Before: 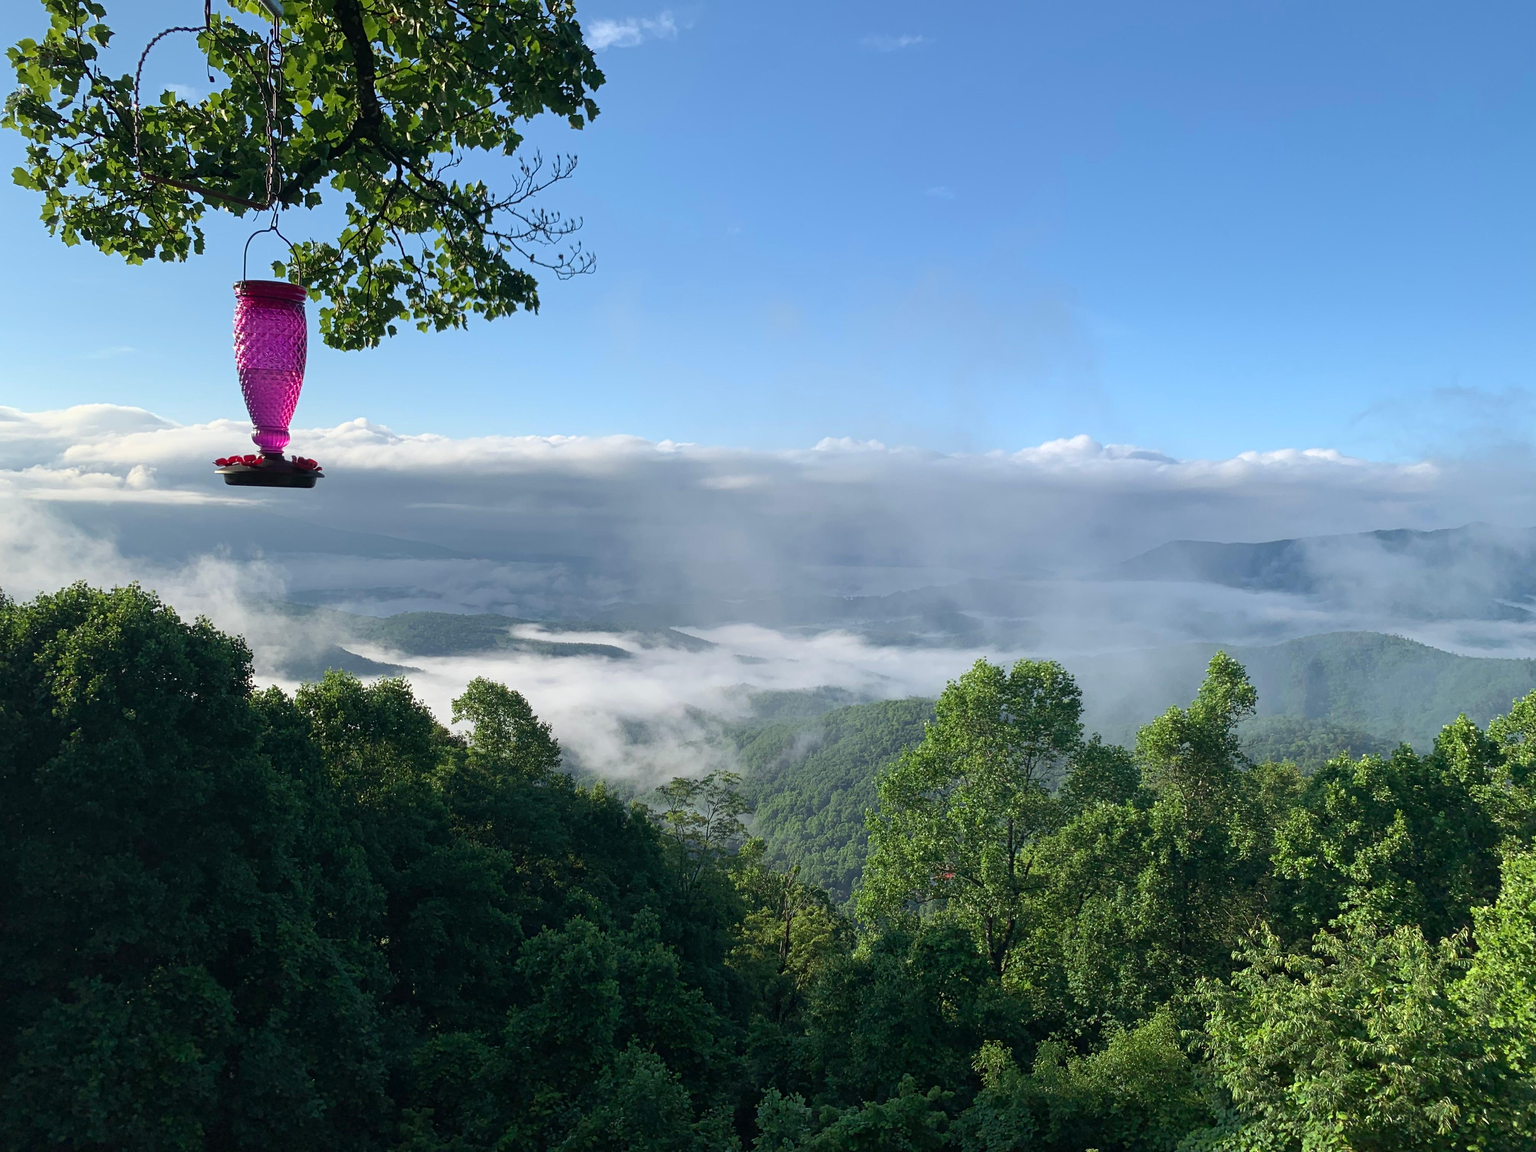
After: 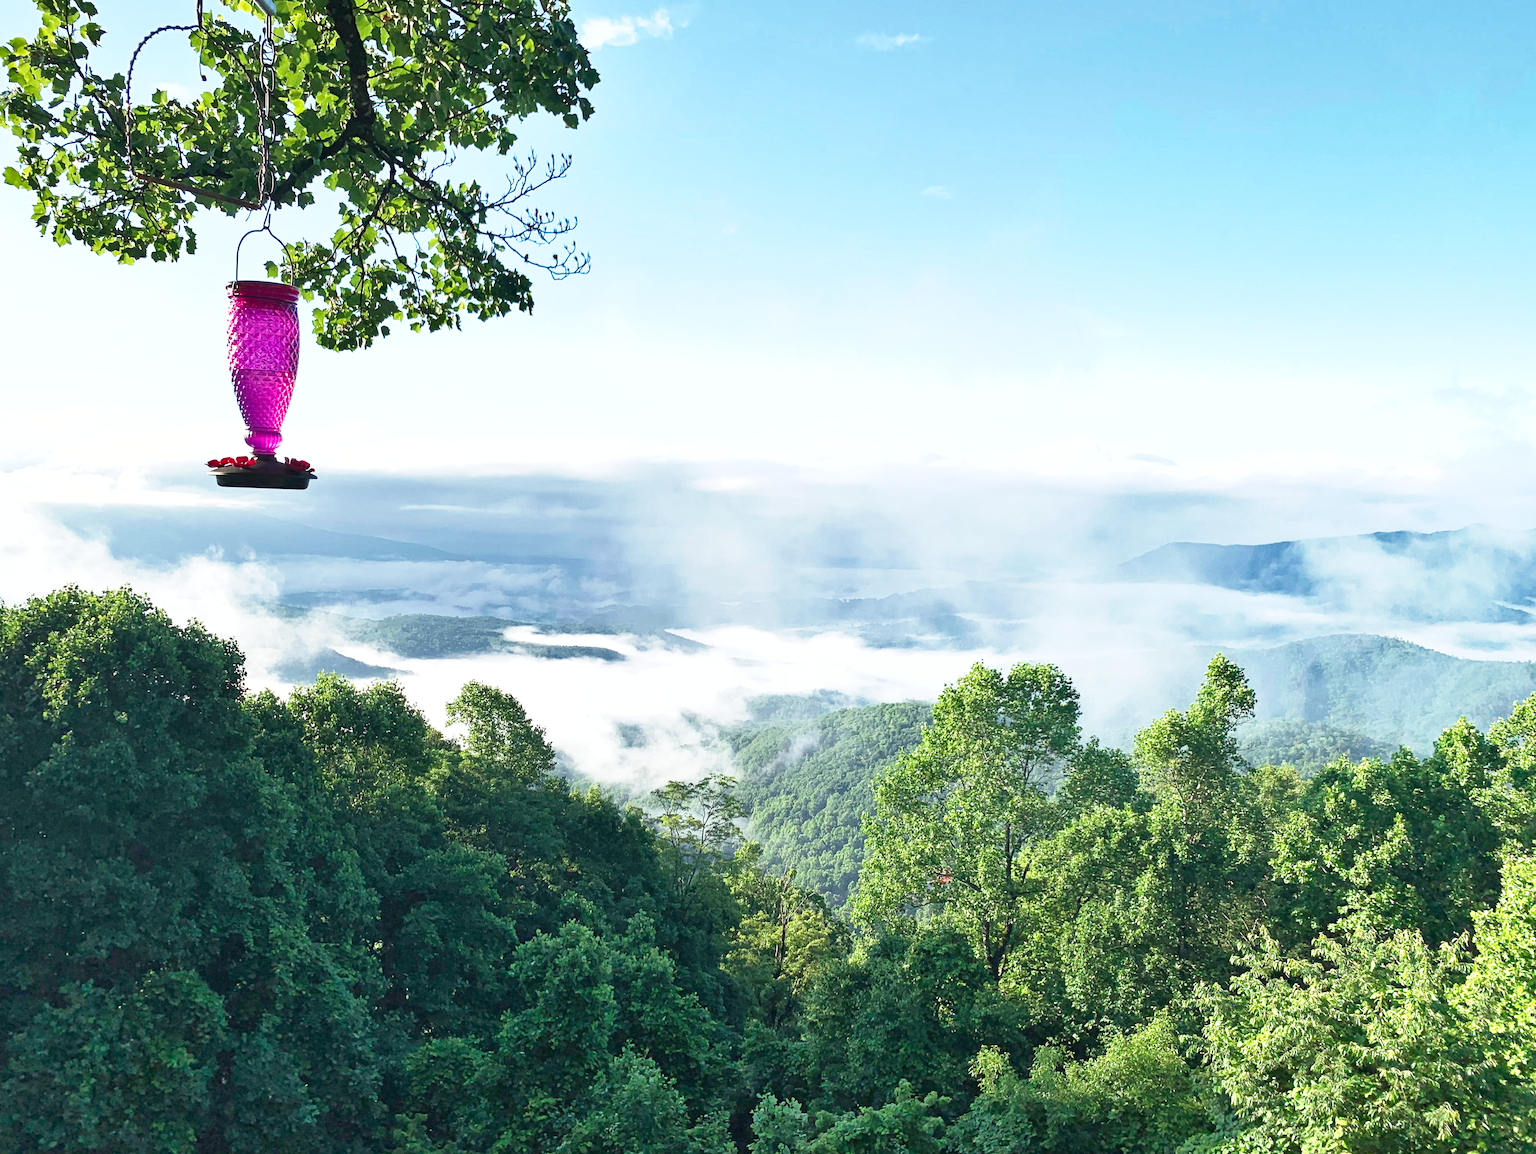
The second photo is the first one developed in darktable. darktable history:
crop and rotate: left 0.624%, top 0.167%, bottom 0.258%
shadows and highlights: highlights color adjustment 41.88%, low approximation 0.01, soften with gaussian
exposure: black level correction 0, exposure 0.893 EV, compensate highlight preservation false
base curve: curves: ch0 [(0, 0) (0.557, 0.834) (1, 1)], preserve colors none
